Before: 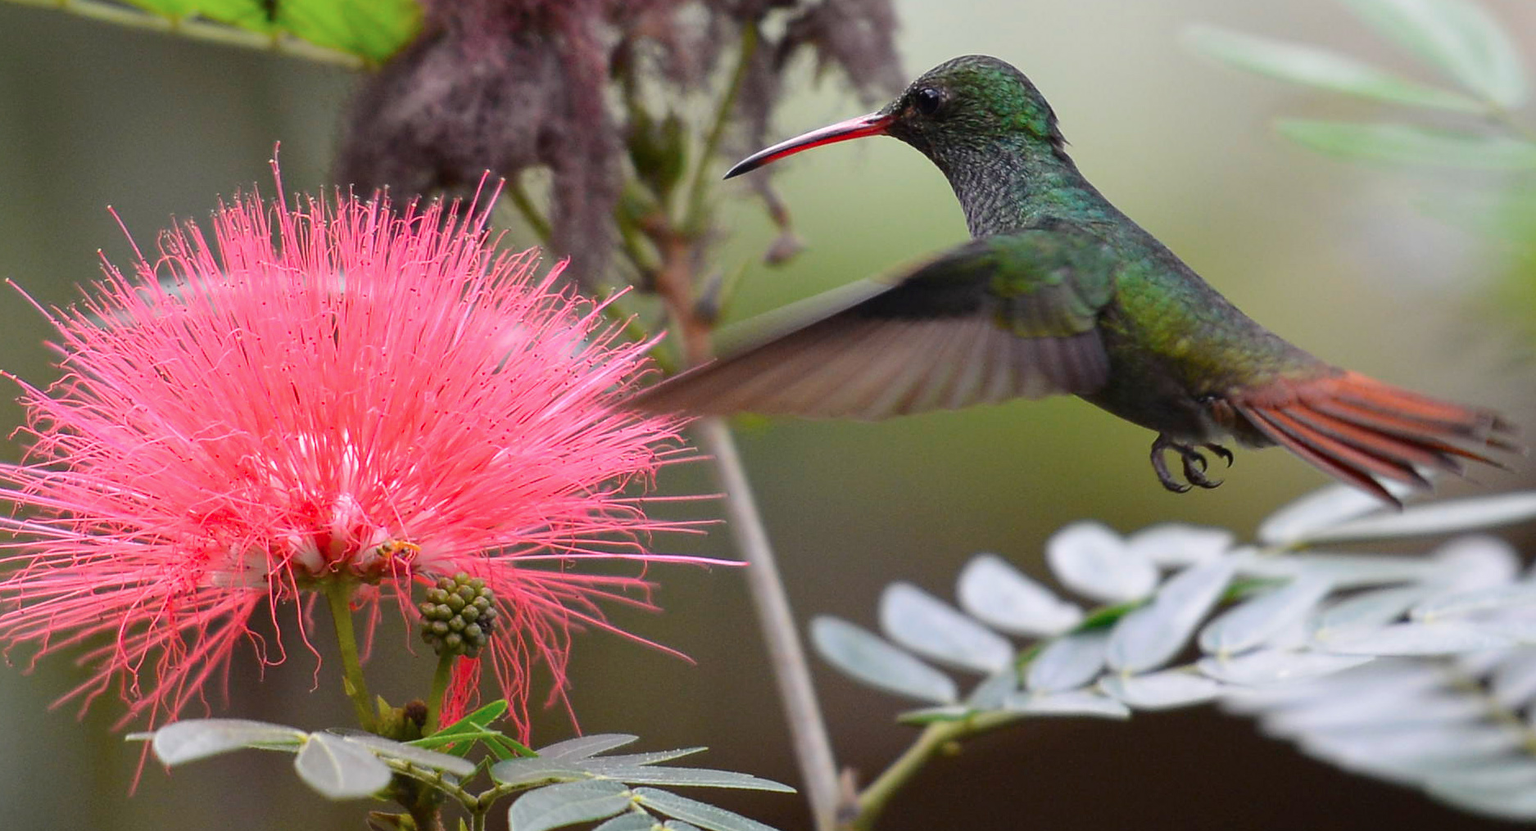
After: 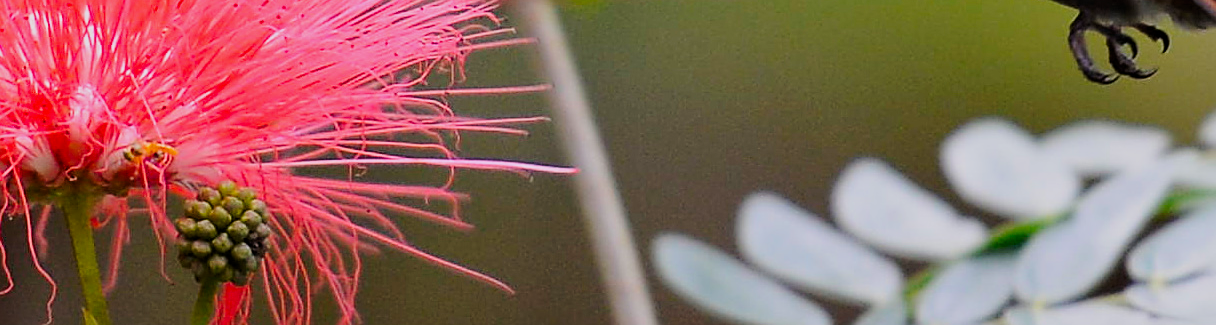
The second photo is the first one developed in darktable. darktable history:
crop: left 17.966%, top 51.078%, right 17.169%, bottom 16.811%
tone curve: curves: ch0 [(0, 0) (0.087, 0.054) (0.281, 0.245) (0.506, 0.526) (0.8, 0.824) (0.994, 0.955)]; ch1 [(0, 0) (0.27, 0.195) (0.406, 0.435) (0.452, 0.474) (0.495, 0.5) (0.514, 0.508) (0.537, 0.556) (0.654, 0.689) (1, 1)]; ch2 [(0, 0) (0.269, 0.299) (0.459, 0.441) (0.498, 0.499) (0.523, 0.52) (0.551, 0.549) (0.633, 0.625) (0.659, 0.681) (0.718, 0.764) (1, 1)], preserve colors none
sharpen: on, module defaults
filmic rgb: middle gray luminance 18.4%, black relative exposure -8.97 EV, white relative exposure 3.75 EV, target black luminance 0%, hardness 4.83, latitude 67.43%, contrast 0.948, highlights saturation mix 19.21%, shadows ↔ highlights balance 21.7%, color science v6 (2022)
